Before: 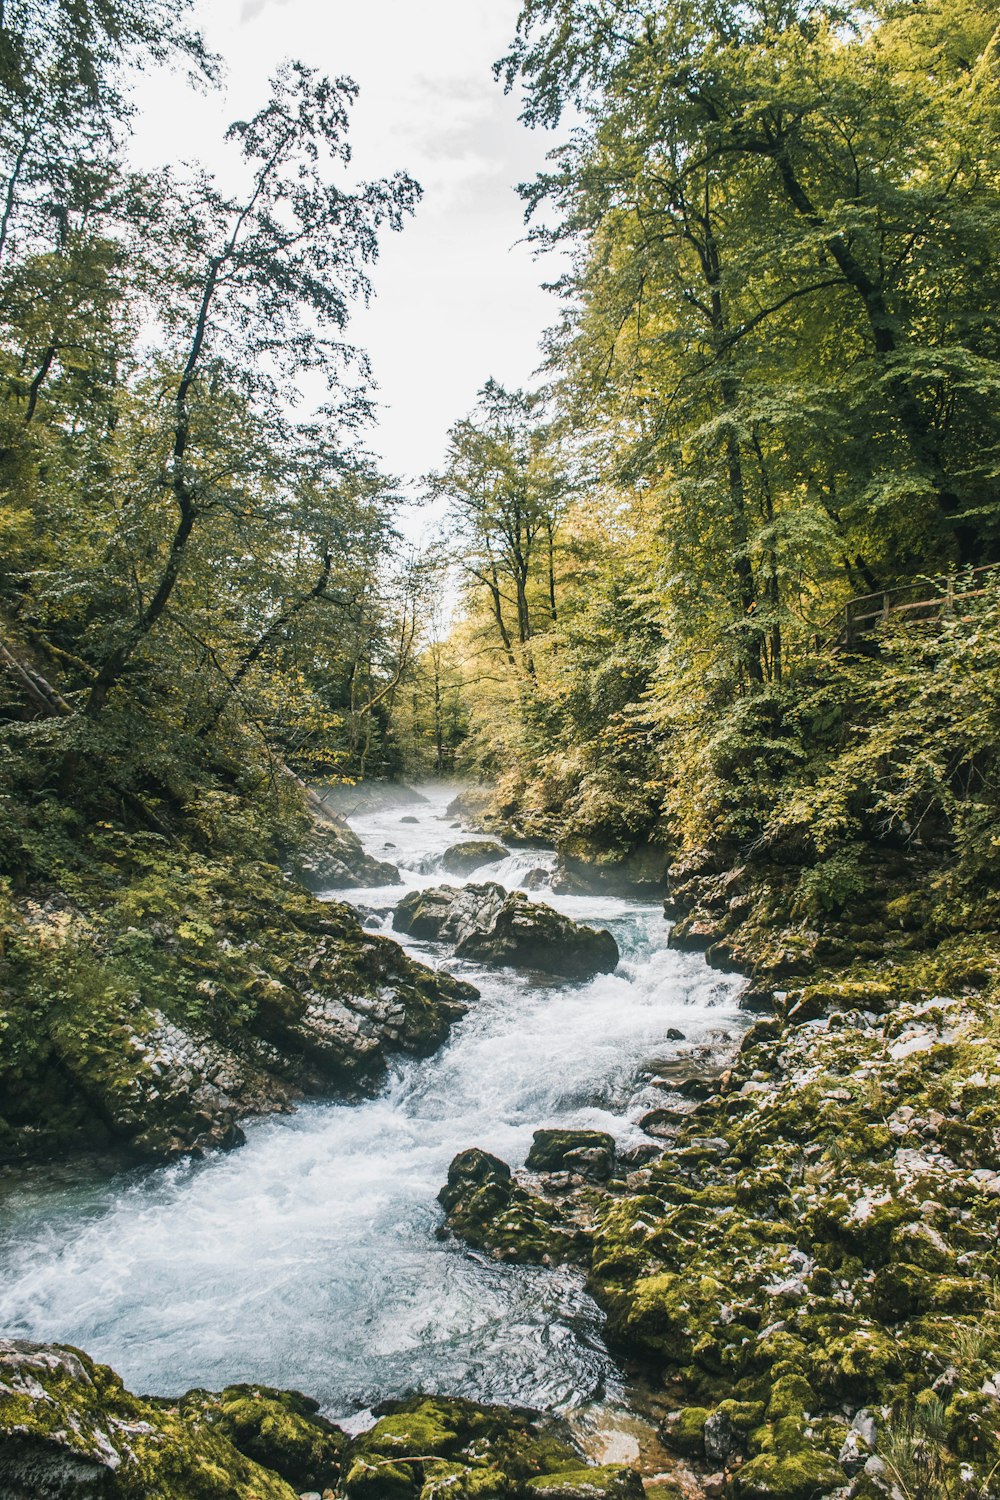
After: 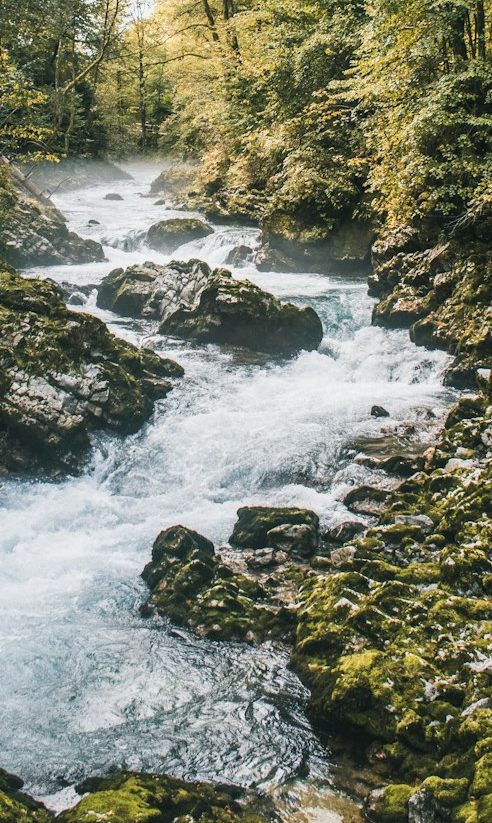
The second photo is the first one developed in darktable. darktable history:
crop: left 29.69%, top 41.575%, right 21.08%, bottom 3.514%
